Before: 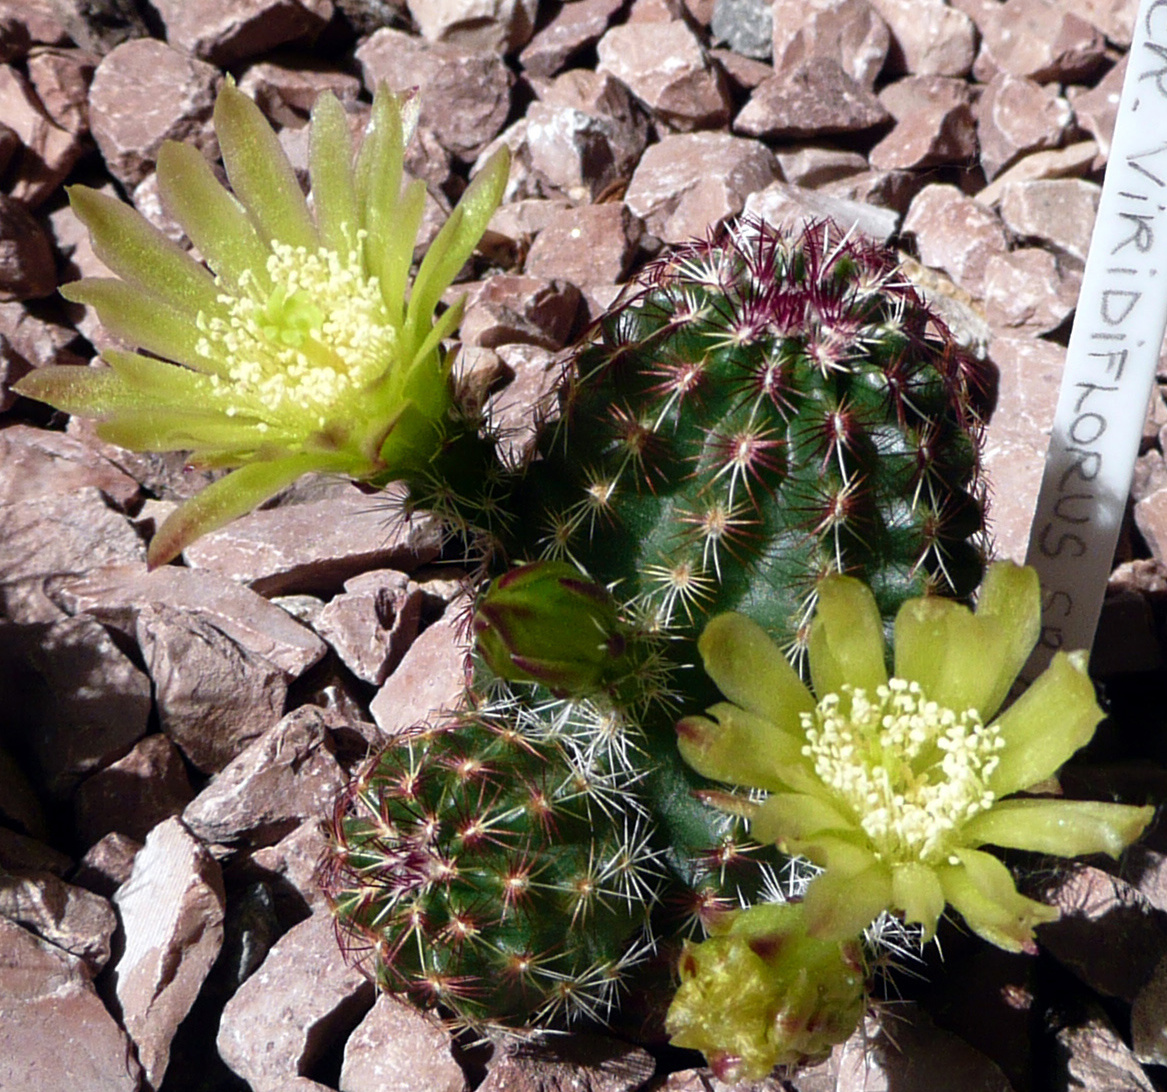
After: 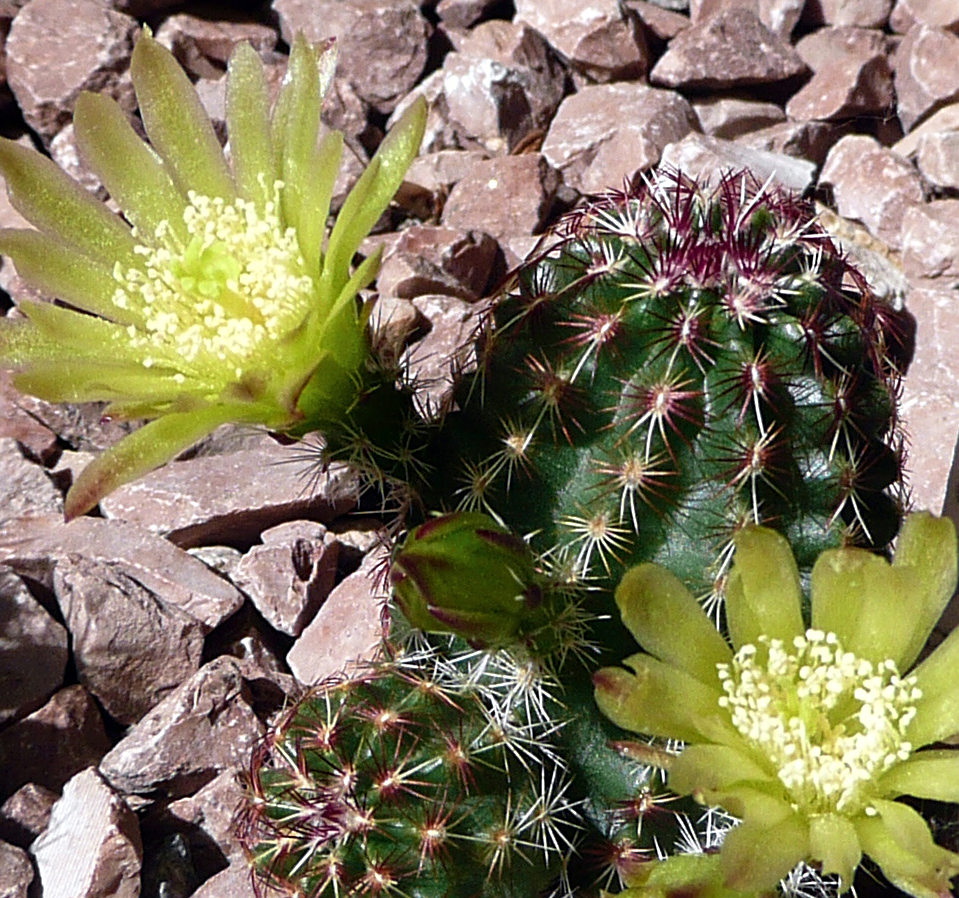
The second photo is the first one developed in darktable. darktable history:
color zones: curves: ch0 [(0.25, 0.5) (0.463, 0.627) (0.484, 0.637) (0.75, 0.5)]
sharpen: on, module defaults
crop and rotate: left 7.196%, top 4.574%, right 10.605%, bottom 13.178%
